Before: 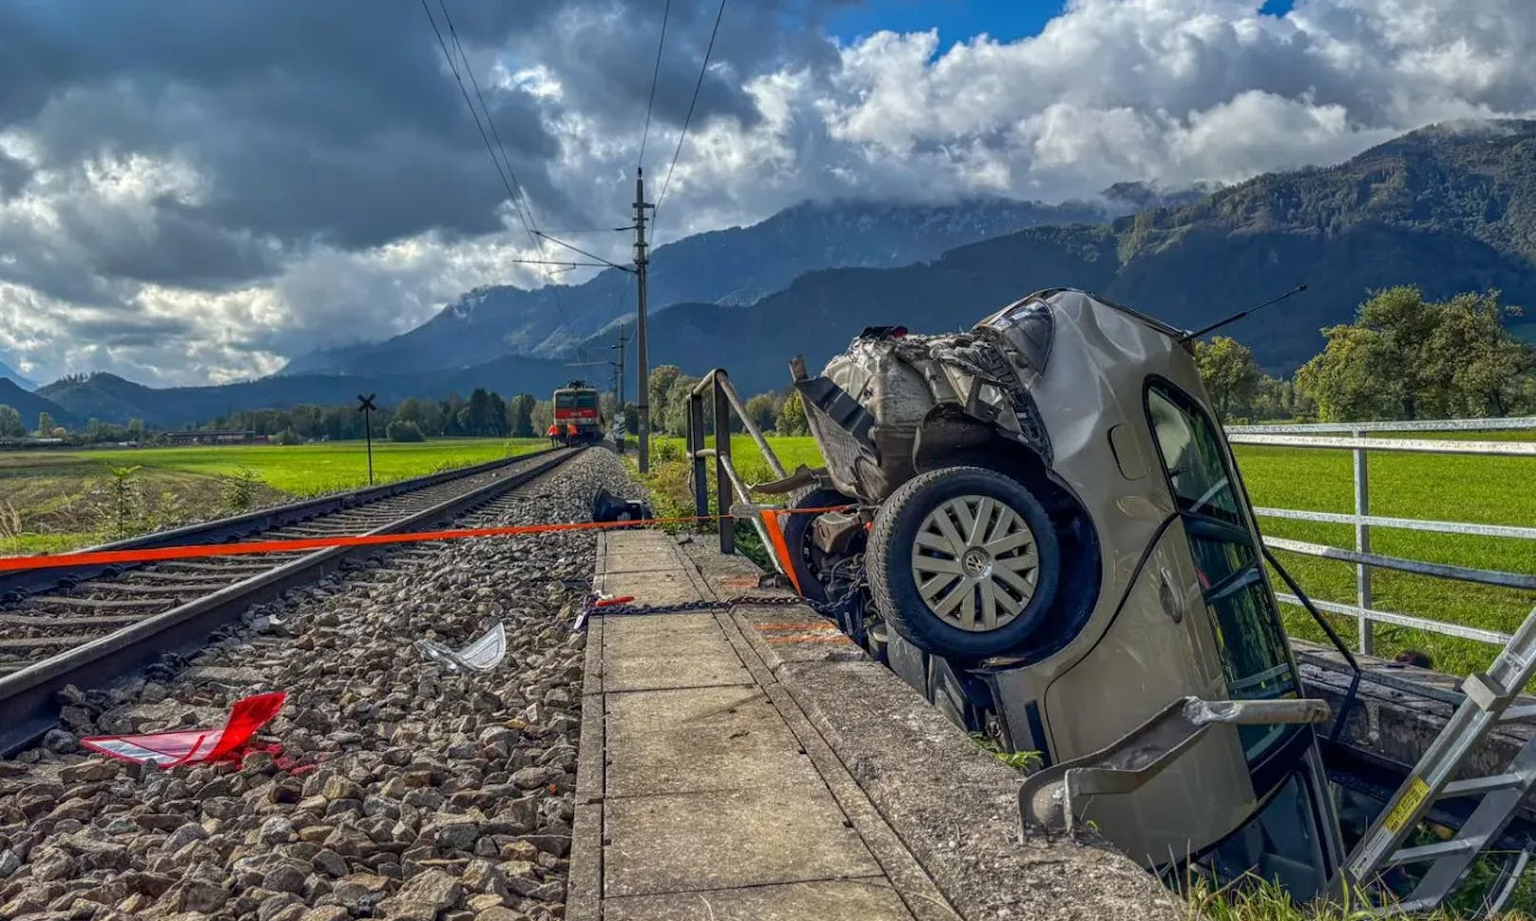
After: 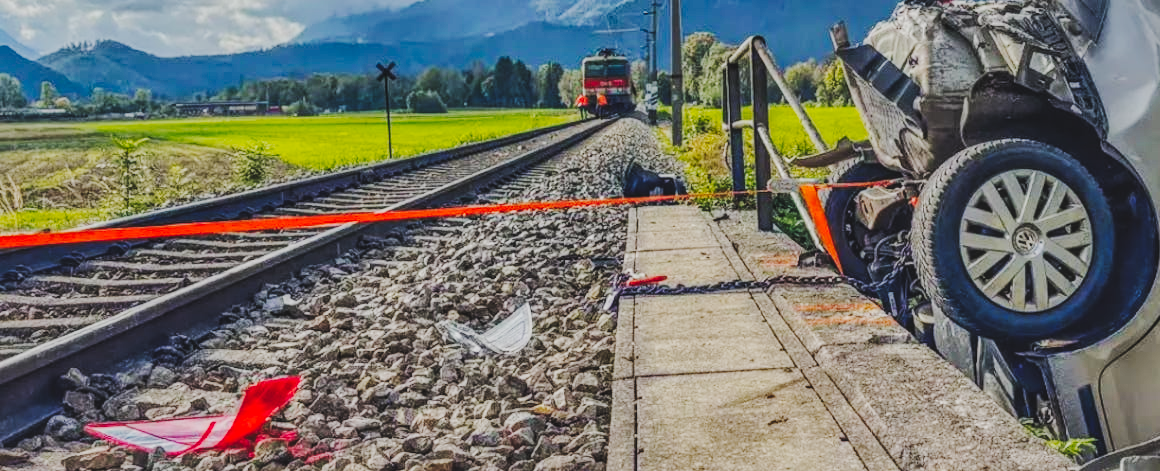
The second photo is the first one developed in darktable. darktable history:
tone curve: curves: ch0 [(0, 0.011) (0.104, 0.085) (0.236, 0.234) (0.398, 0.507) (0.472, 0.62) (0.641, 0.773) (0.835, 0.883) (1, 0.961)]; ch1 [(0, 0) (0.353, 0.344) (0.43, 0.401) (0.479, 0.476) (0.502, 0.504) (0.54, 0.542) (0.602, 0.613) (0.638, 0.668) (0.693, 0.727) (1, 1)]; ch2 [(0, 0) (0.34, 0.314) (0.434, 0.43) (0.5, 0.506) (0.528, 0.534) (0.55, 0.567) (0.595, 0.613) (0.644, 0.729) (1, 1)], preserve colors none
color balance rgb: global offset › luminance 1.999%, linear chroma grading › shadows -3.308%, linear chroma grading › highlights -4.035%, perceptual saturation grading › global saturation 19.979%
crop: top 36.4%, right 28.214%, bottom 14.93%
shadows and highlights: on, module defaults
local contrast: on, module defaults
filmic rgb: black relative exposure -7.65 EV, white relative exposure 4.56 EV, threshold 5.97 EV, hardness 3.61, enable highlight reconstruction true
